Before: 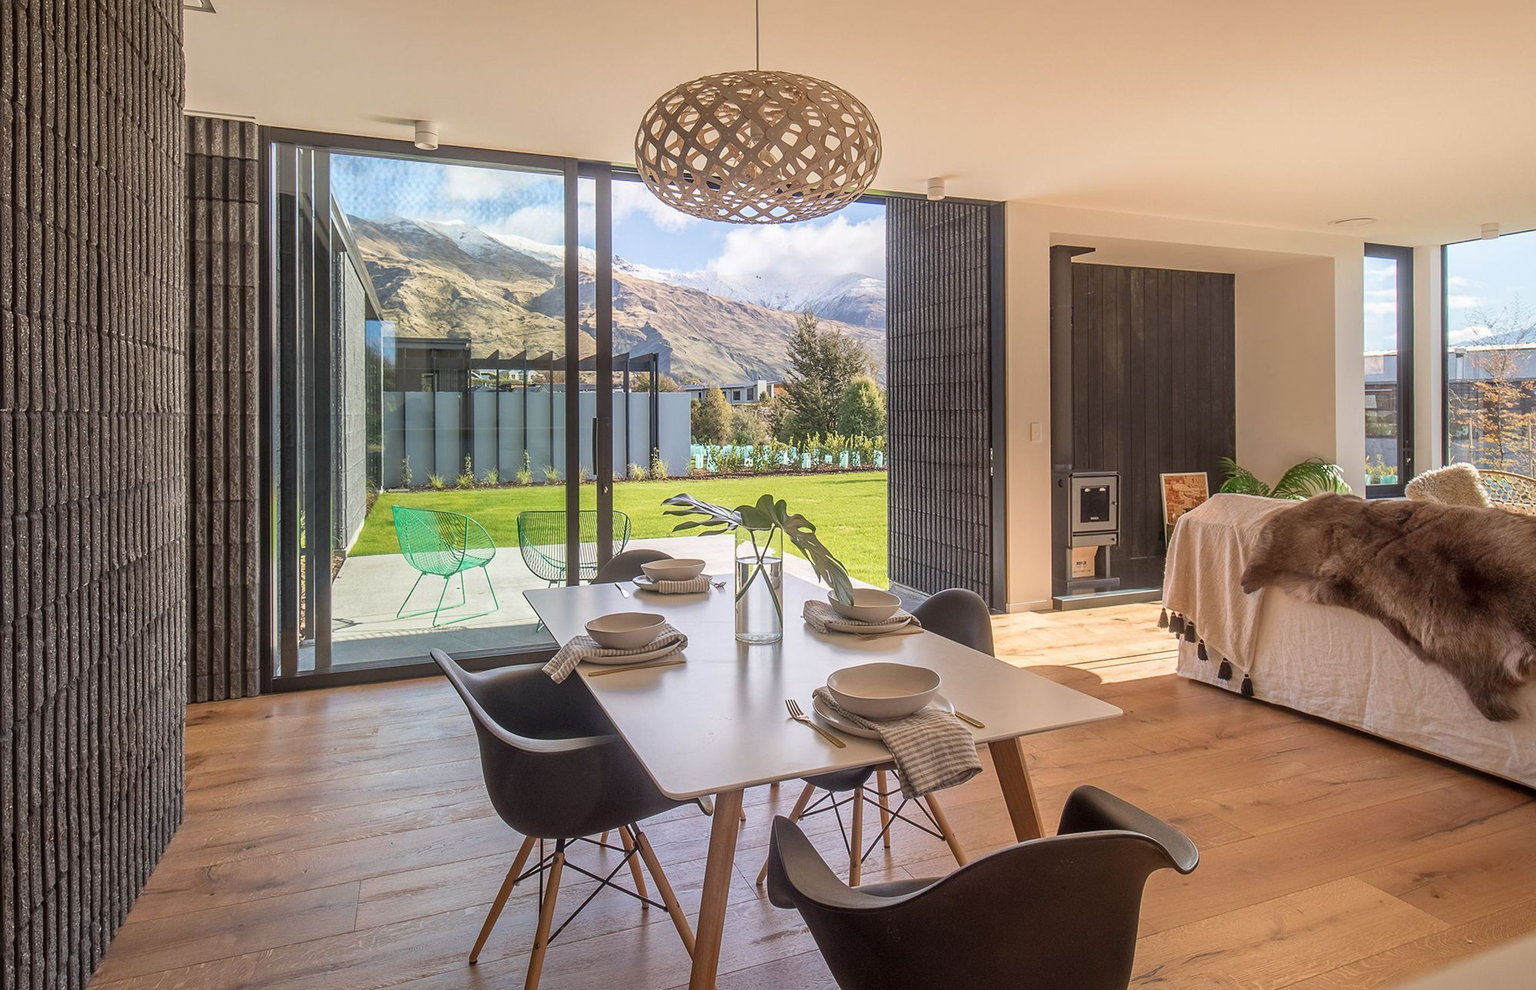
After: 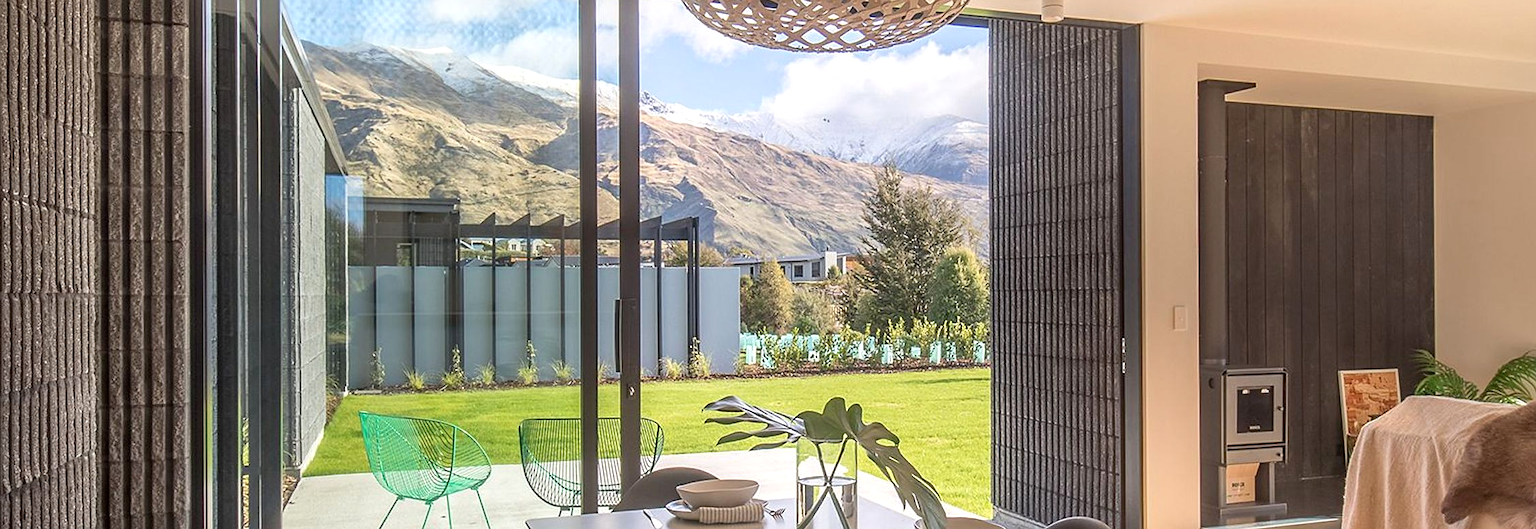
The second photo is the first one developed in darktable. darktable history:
exposure: black level correction 0.001, exposure 0.192 EV, compensate highlight preservation false
sharpen: radius 1.001
crop: left 7.22%, top 18.488%, right 14.315%, bottom 39.536%
